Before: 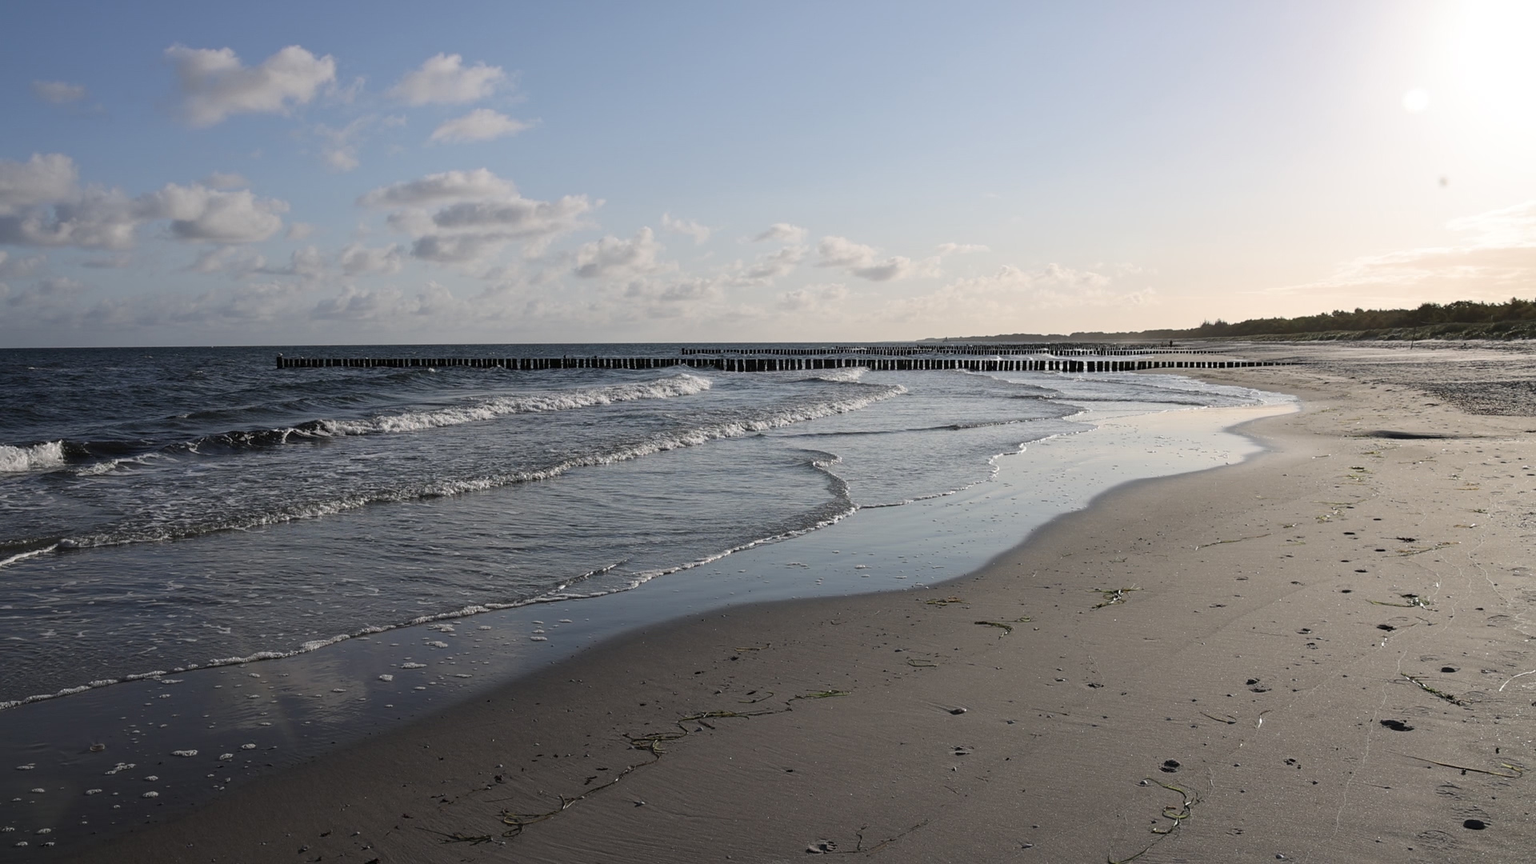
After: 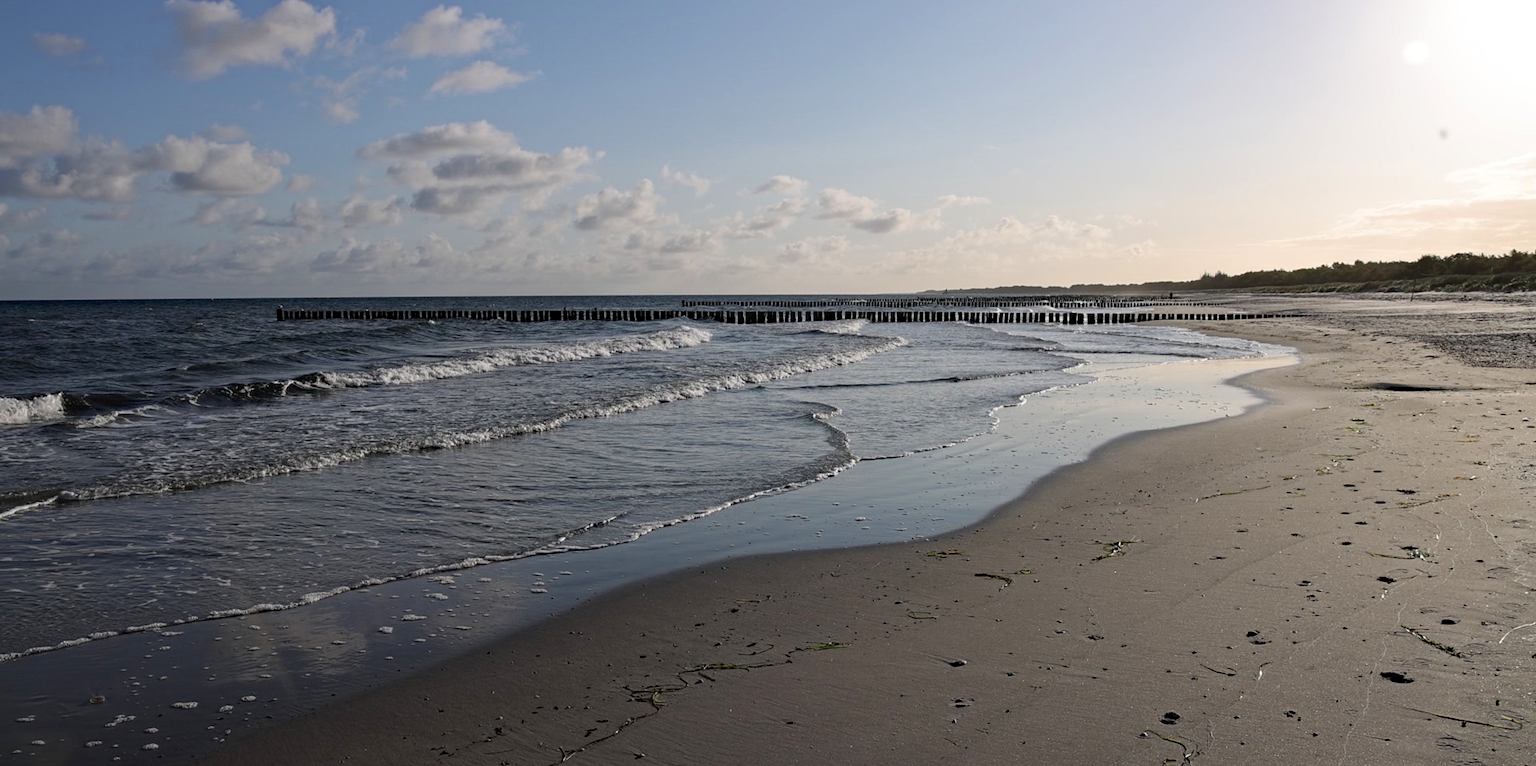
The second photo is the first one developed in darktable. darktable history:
crop and rotate: top 5.609%, bottom 5.609%
haze removal: strength 0.29, distance 0.25, compatibility mode true, adaptive false
